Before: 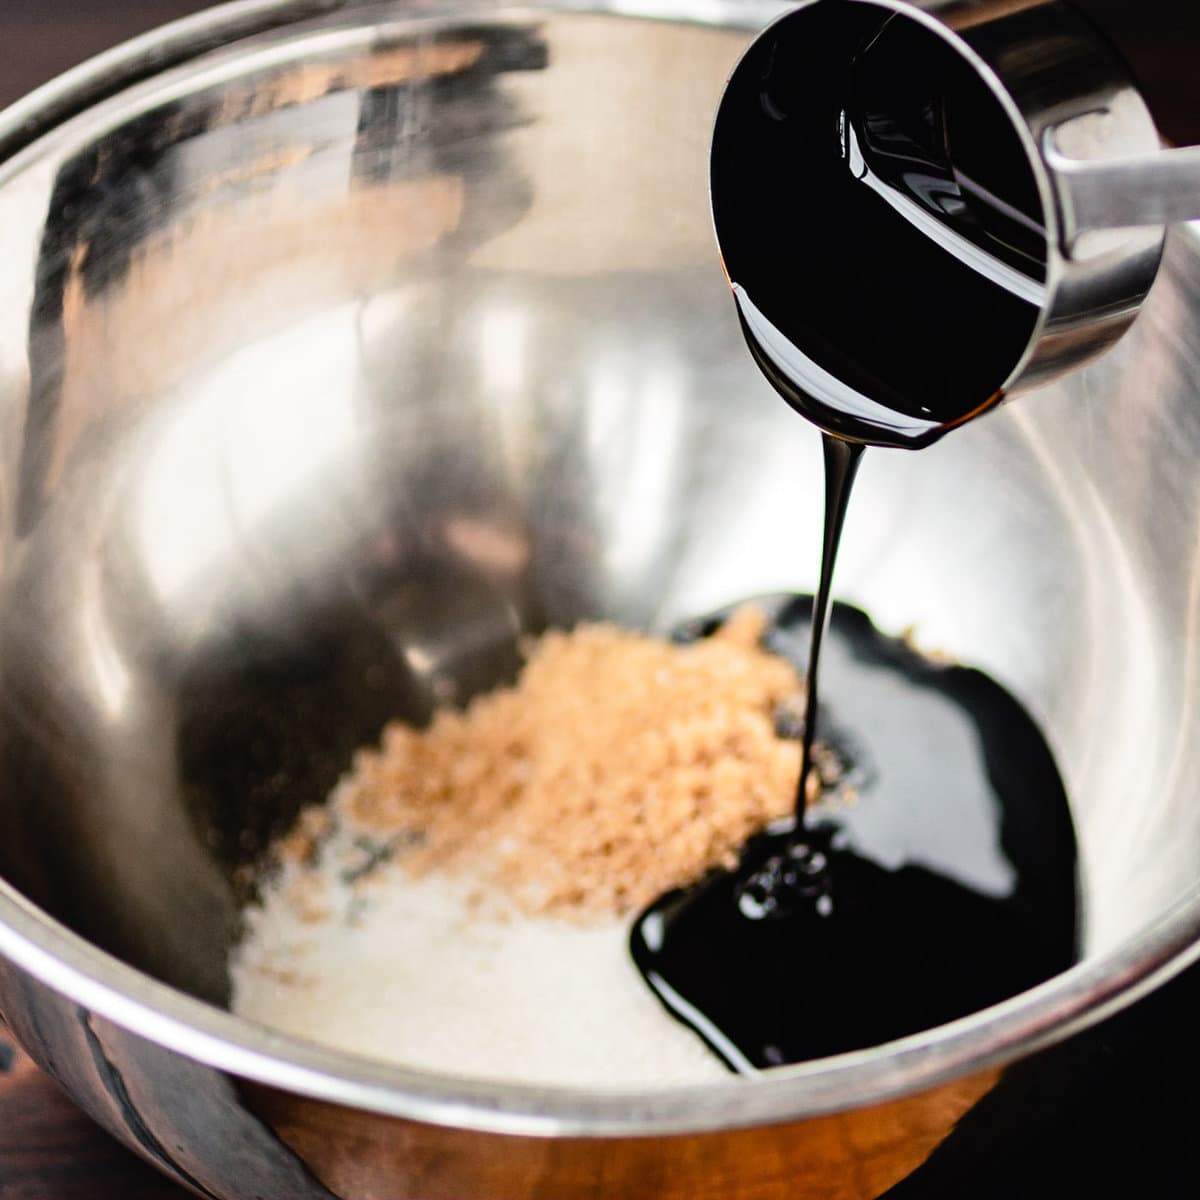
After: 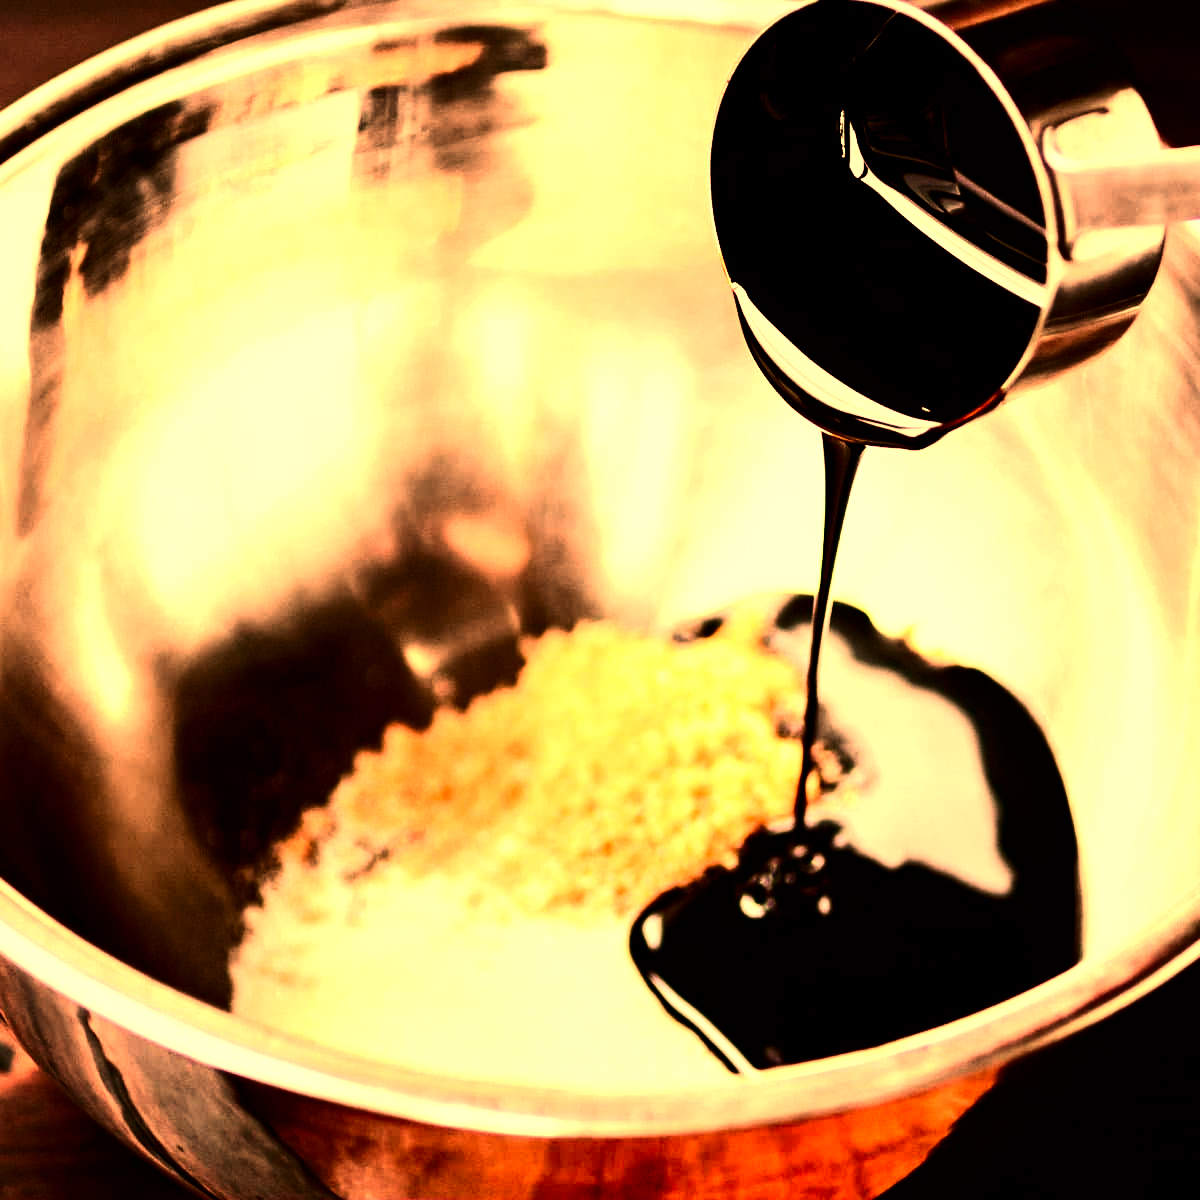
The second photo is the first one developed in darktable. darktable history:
contrast brightness saturation: contrast 0.2, brightness -0.11, saturation 0.1
white balance: red 1.467, blue 0.684
tone equalizer: -8 EV -1.08 EV, -7 EV -1.01 EV, -6 EV -0.867 EV, -5 EV -0.578 EV, -3 EV 0.578 EV, -2 EV 0.867 EV, -1 EV 1.01 EV, +0 EV 1.08 EV, edges refinement/feathering 500, mask exposure compensation -1.57 EV, preserve details no
